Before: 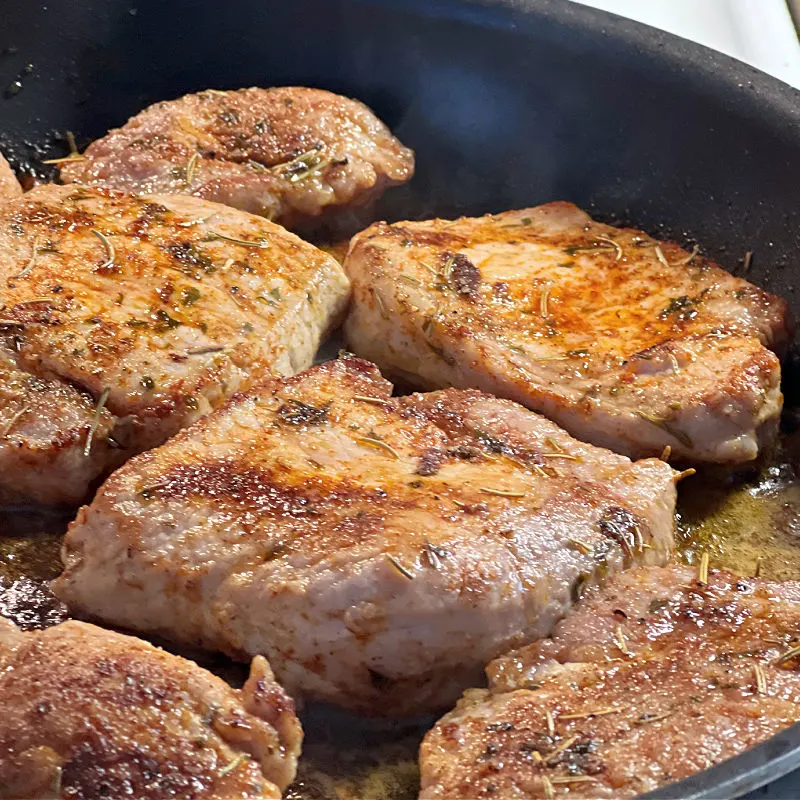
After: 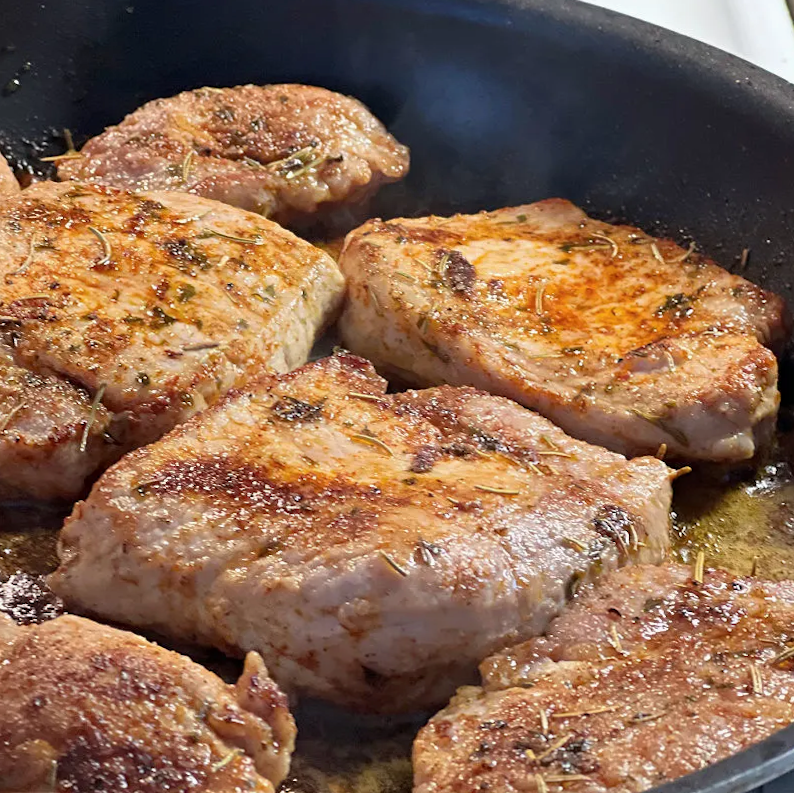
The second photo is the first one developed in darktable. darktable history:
rotate and perspective: rotation 0.192°, lens shift (horizontal) -0.015, crop left 0.005, crop right 0.996, crop top 0.006, crop bottom 0.99
exposure: exposure -0.048 EV, compensate highlight preservation false
